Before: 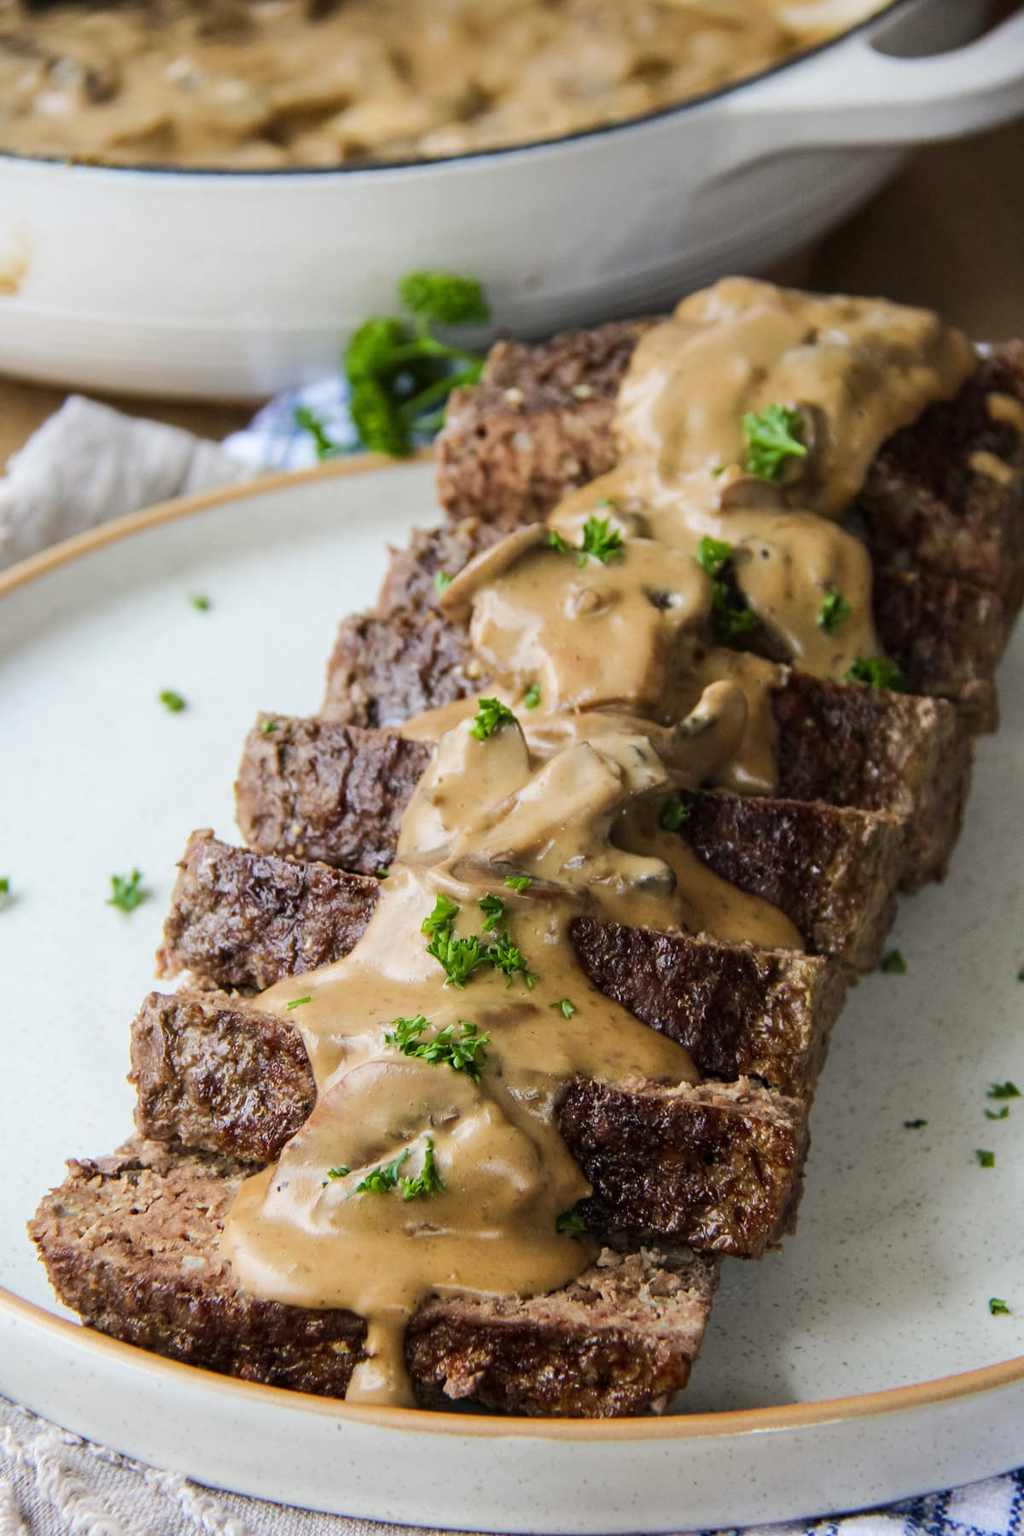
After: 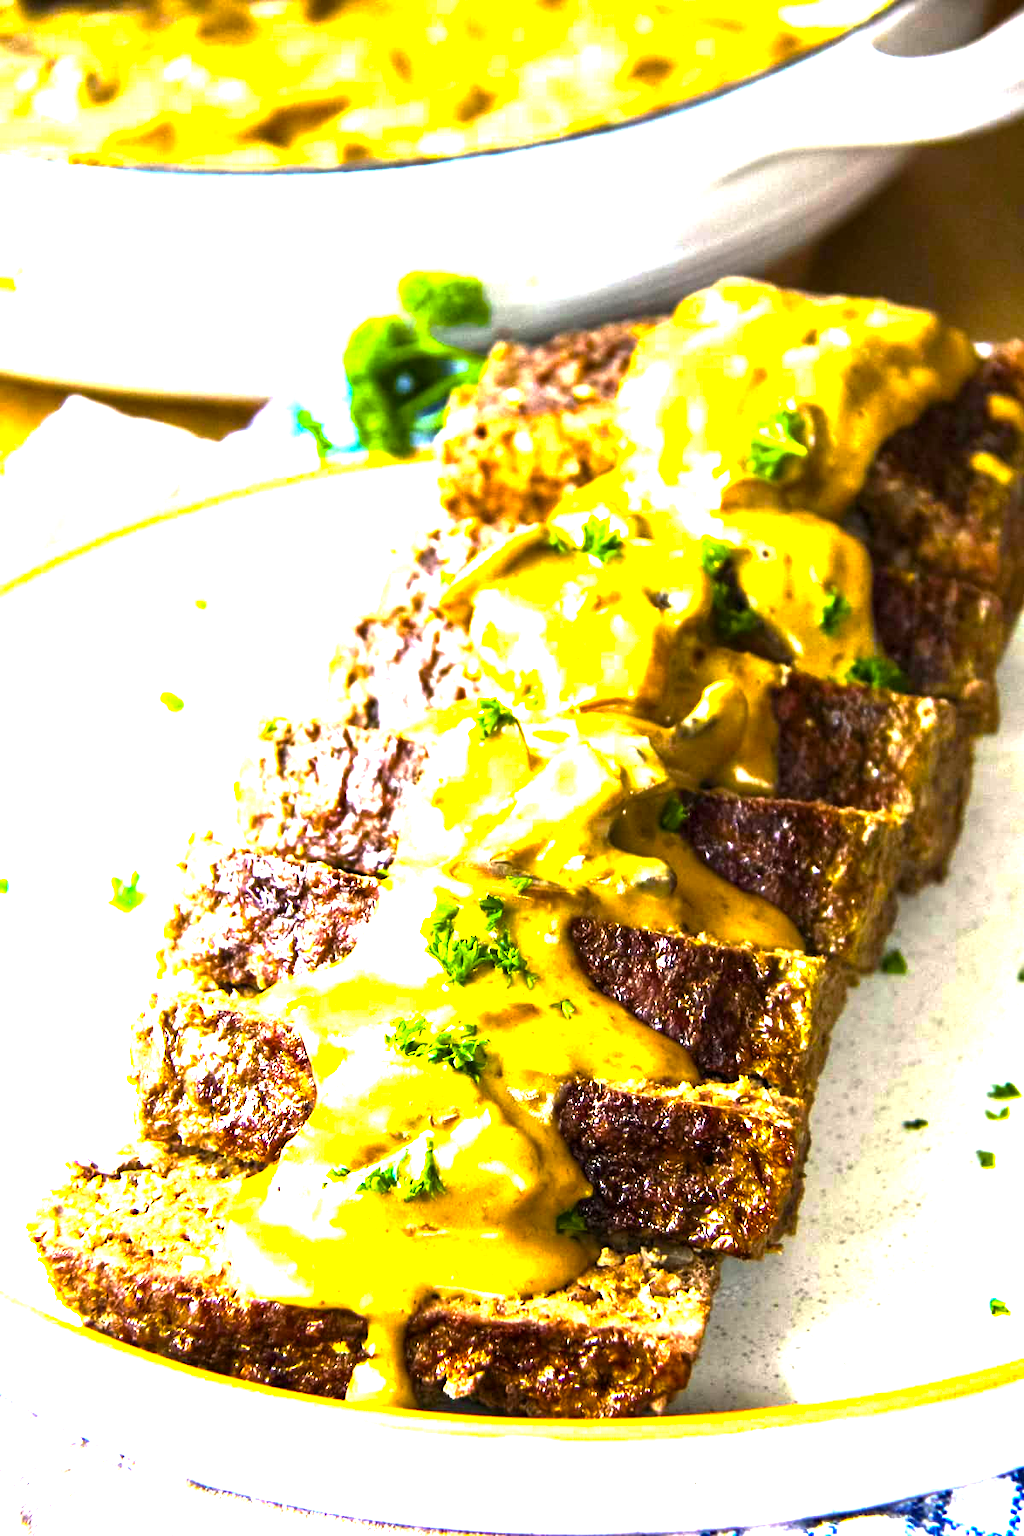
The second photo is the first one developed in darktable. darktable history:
base curve: curves: ch0 [(0, 0) (0.472, 0.455) (1, 1)], preserve colors none
color balance rgb: power › hue 309.83°, perceptual saturation grading › global saturation 31.297%, perceptual brilliance grading › global brilliance 34.244%, perceptual brilliance grading › highlights 50.247%, perceptual brilliance grading › mid-tones 59.056%, perceptual brilliance grading › shadows 34.559%, global vibrance 43.503%
